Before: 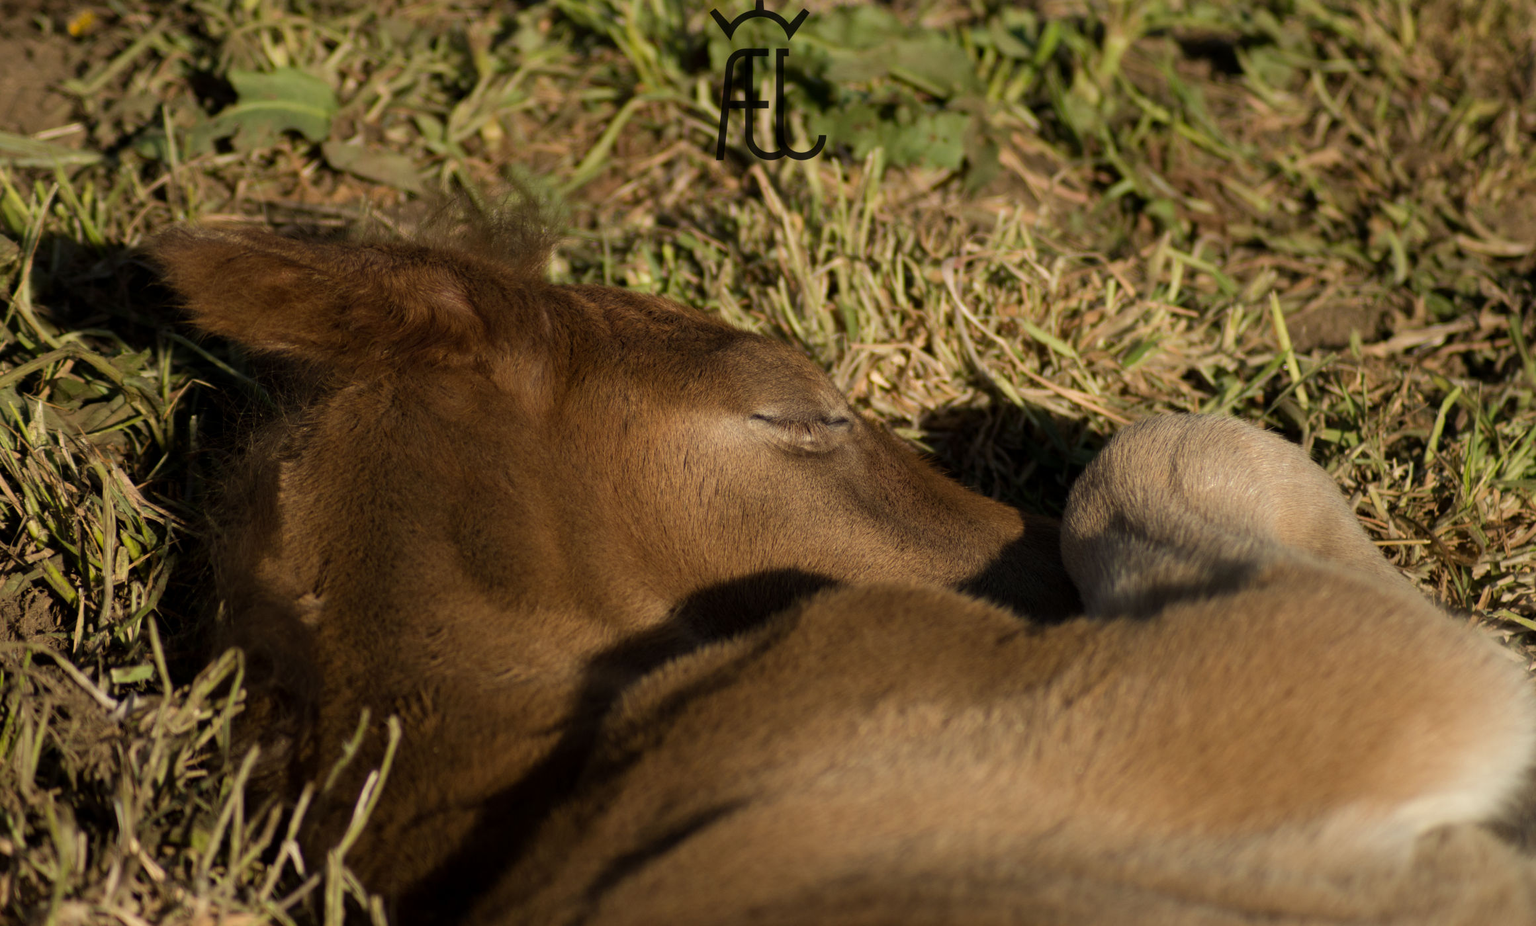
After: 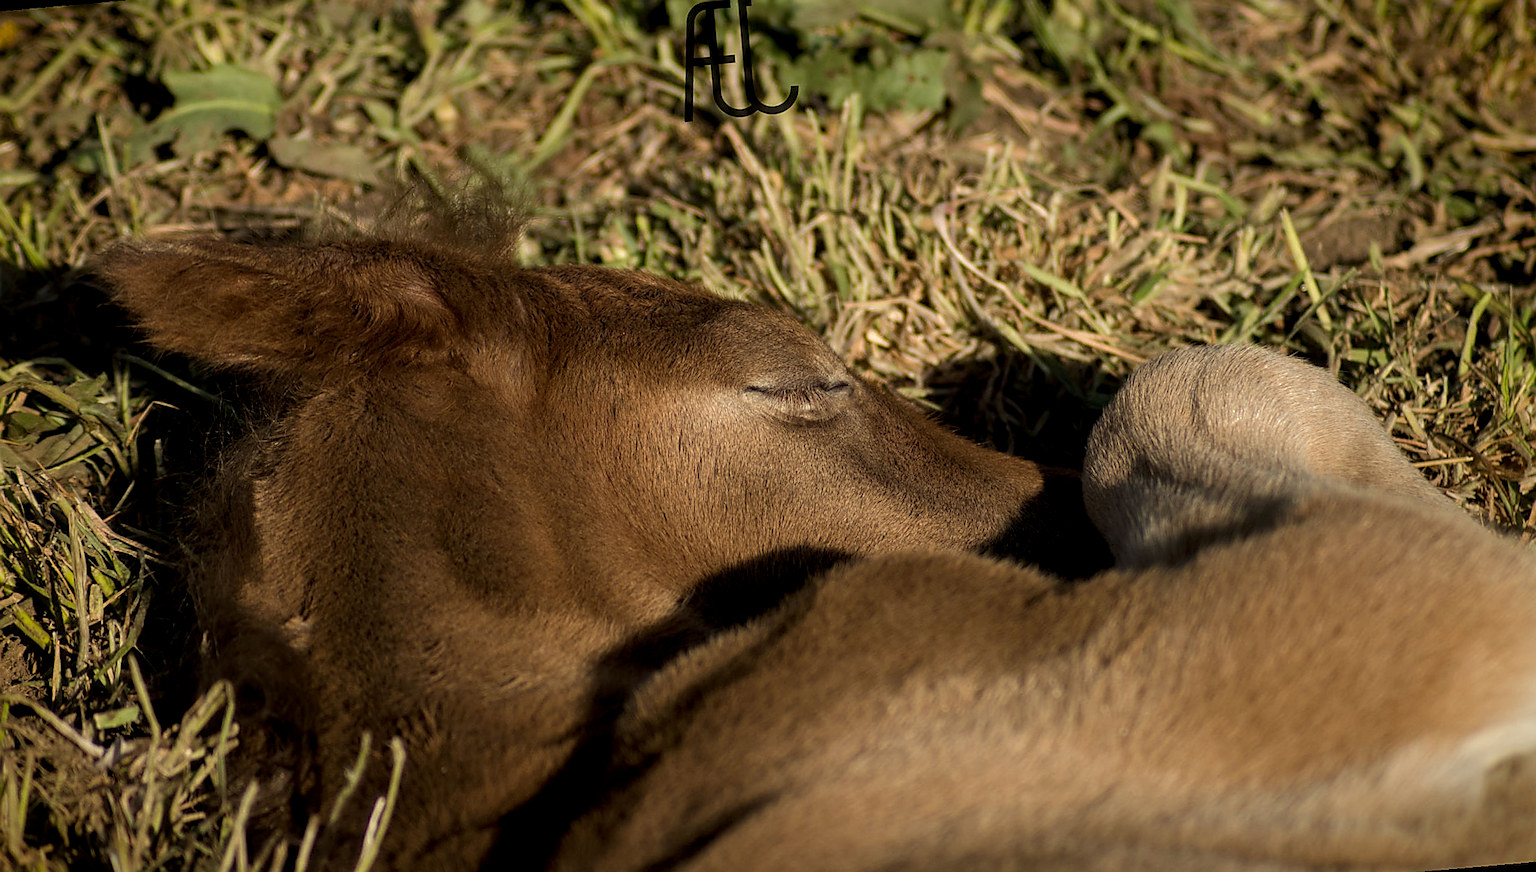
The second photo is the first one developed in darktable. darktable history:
rotate and perspective: rotation -5°, crop left 0.05, crop right 0.952, crop top 0.11, crop bottom 0.89
local contrast: detail 130%
sharpen: radius 1.4, amount 1.25, threshold 0.7
vignetting: fall-off start 88.53%, fall-off radius 44.2%, saturation 0.376, width/height ratio 1.161
